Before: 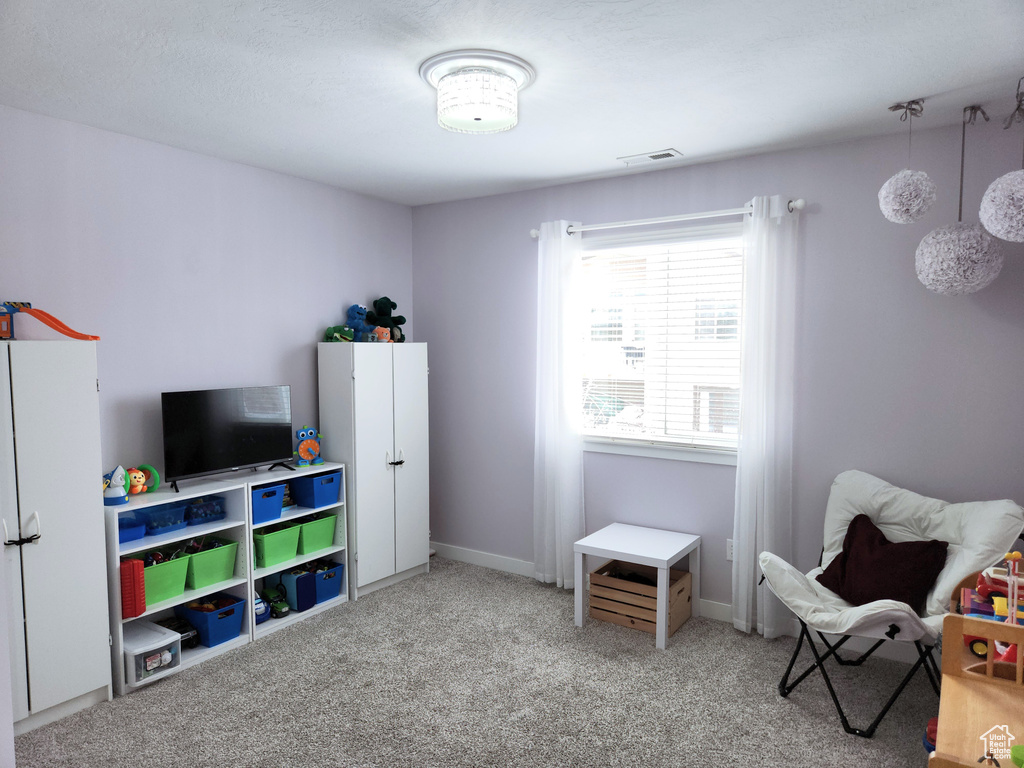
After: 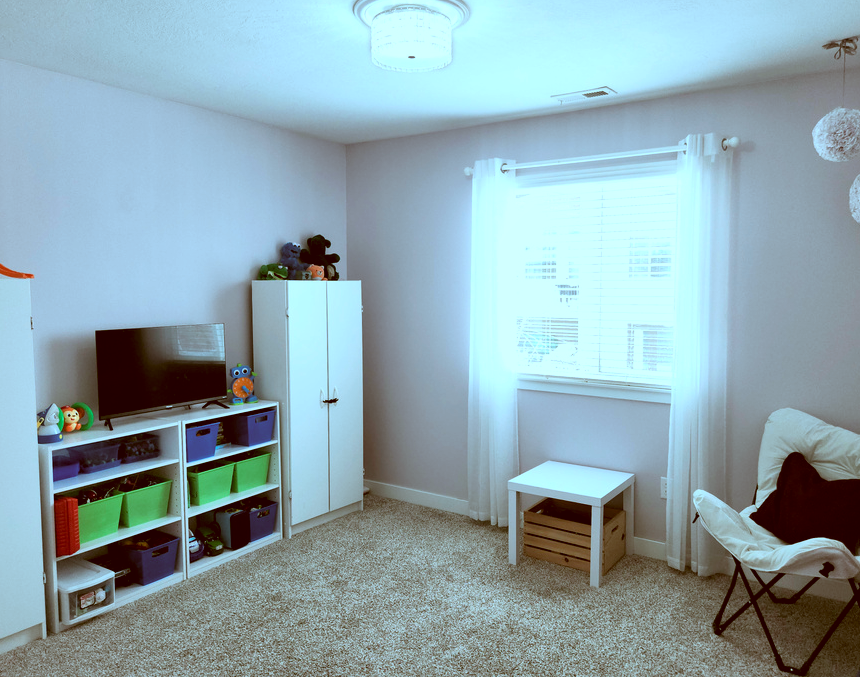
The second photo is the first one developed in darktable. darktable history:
white balance: red 0.98, blue 1.034
crop: left 6.446%, top 8.188%, right 9.538%, bottom 3.548%
local contrast: mode bilateral grid, contrast 20, coarseness 50, detail 120%, midtone range 0.2
levels: levels [0.016, 0.492, 0.969]
color correction: highlights a* -14.62, highlights b* -16.22, shadows a* 10.12, shadows b* 29.4
